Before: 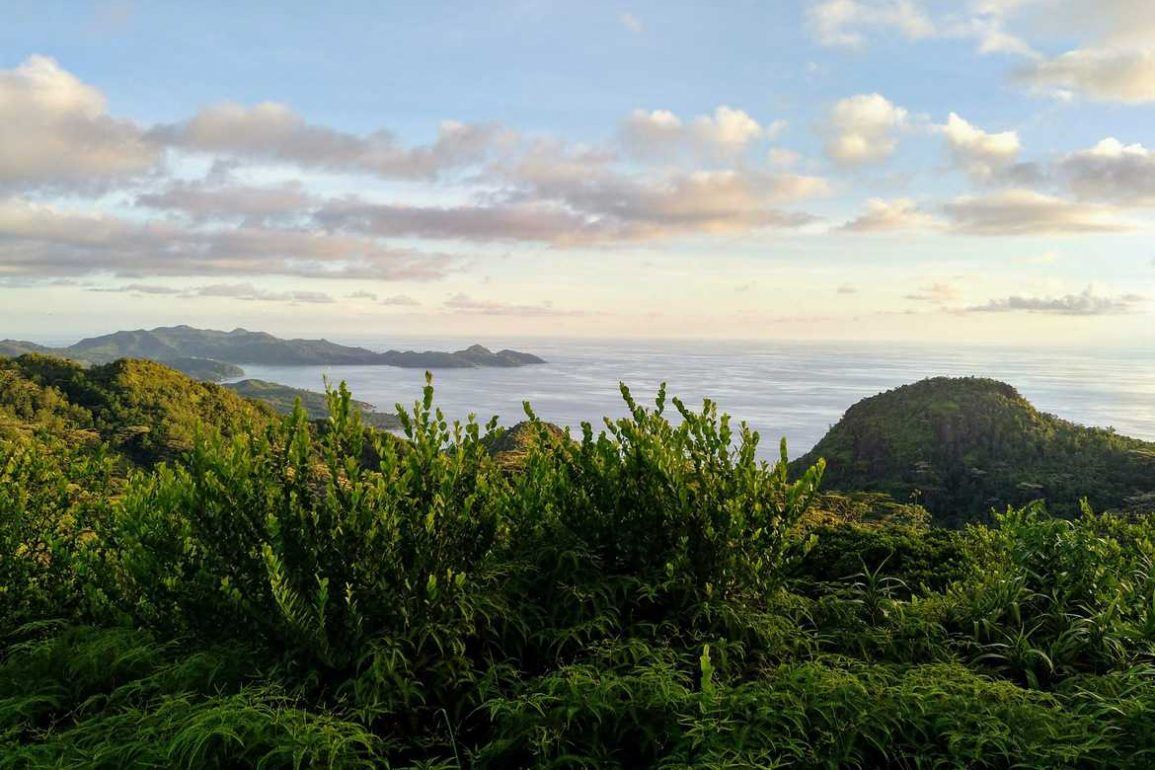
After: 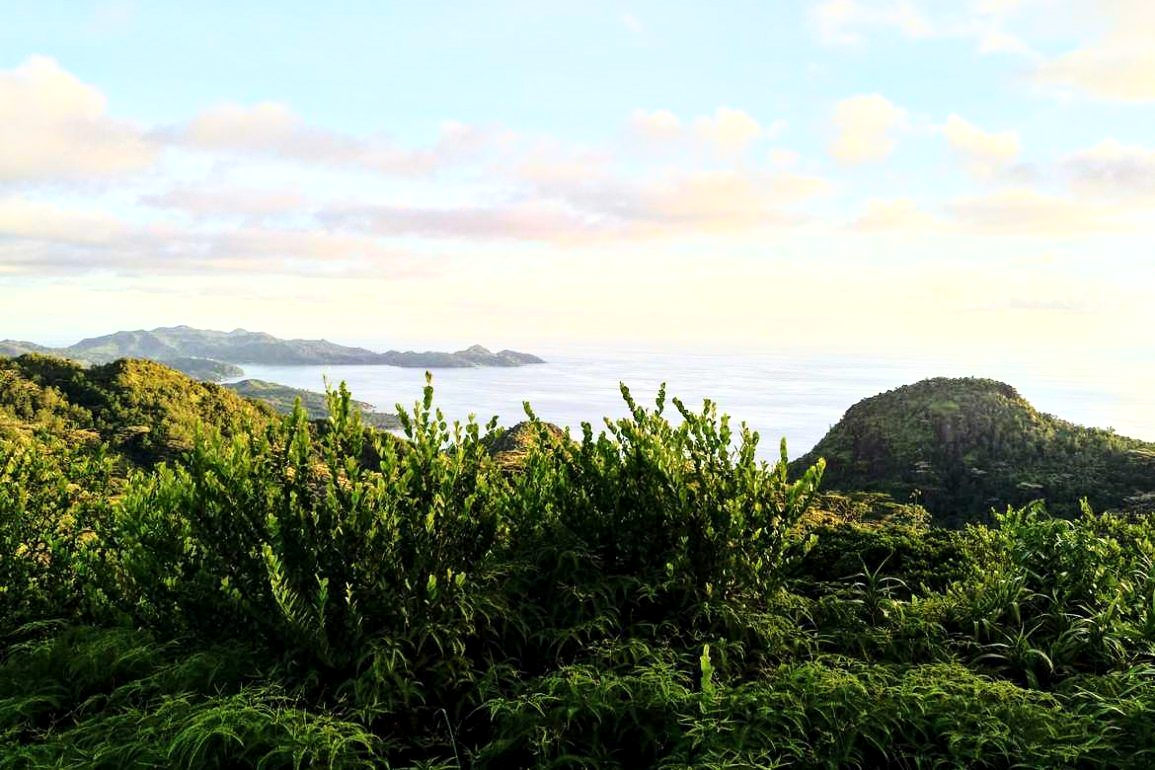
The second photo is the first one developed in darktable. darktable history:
local contrast: highlights 102%, shadows 100%, detail 120%, midtone range 0.2
base curve: curves: ch0 [(0, 0) (0.036, 0.037) (0.121, 0.228) (0.46, 0.76) (0.859, 0.983) (1, 1)]
shadows and highlights: shadows 1.29, highlights 40.26
